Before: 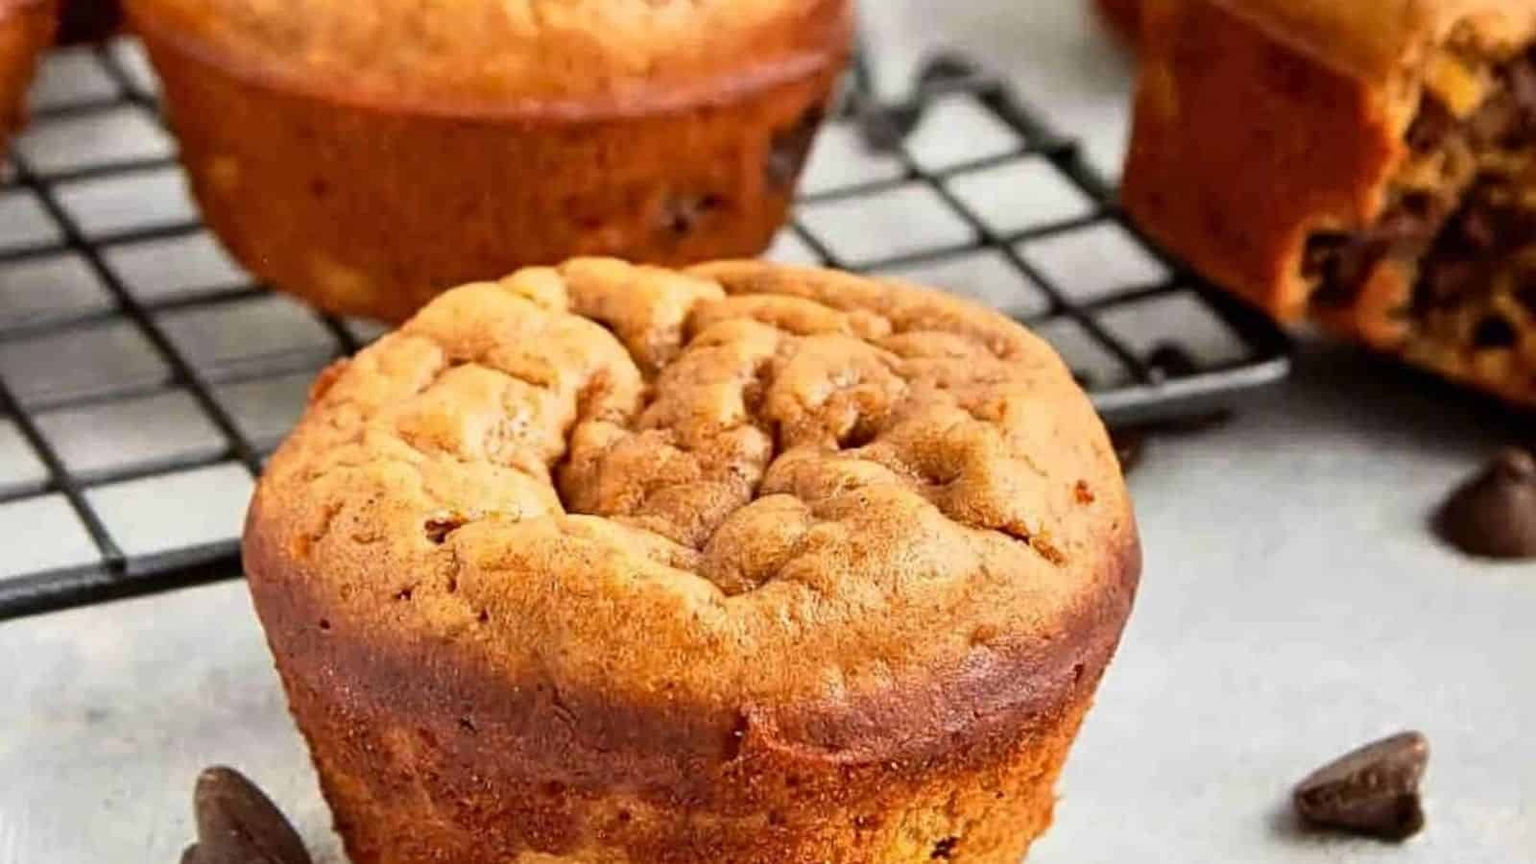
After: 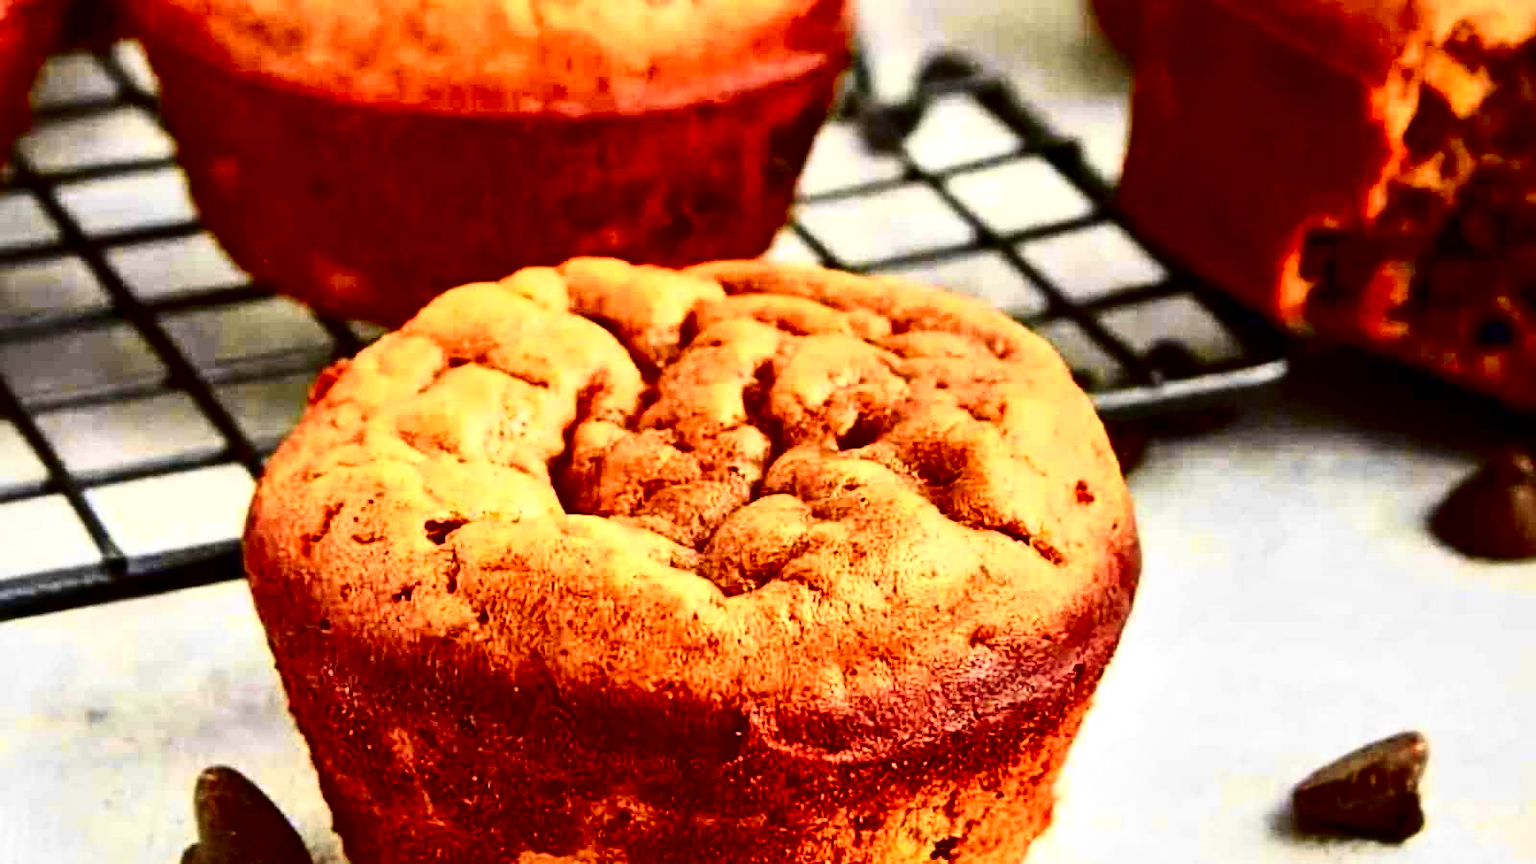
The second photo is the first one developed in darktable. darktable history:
contrast brightness saturation: contrast 0.2, brightness -0.11, saturation 0.1
color zones: curves: ch0 [(0.25, 0.5) (0.463, 0.627) (0.484, 0.637) (0.75, 0.5)]
tone curve: curves: ch0 [(0, 0) (0.074, 0.04) (0.157, 0.1) (0.472, 0.515) (0.635, 0.731) (0.768, 0.878) (0.899, 0.969) (1, 1)]; ch1 [(0, 0) (0.08, 0.08) (0.3, 0.3) (0.5, 0.5) (0.539, 0.558) (0.586, 0.658) (0.69, 0.787) (0.92, 0.92) (1, 1)]; ch2 [(0, 0) (0.08, 0.08) (0.3, 0.3) (0.5, 0.5) (0.543, 0.597) (0.597, 0.679) (0.92, 0.92) (1, 1)], color space Lab, independent channels, preserve colors none
local contrast: mode bilateral grid, contrast 25, coarseness 60, detail 151%, midtone range 0.2
